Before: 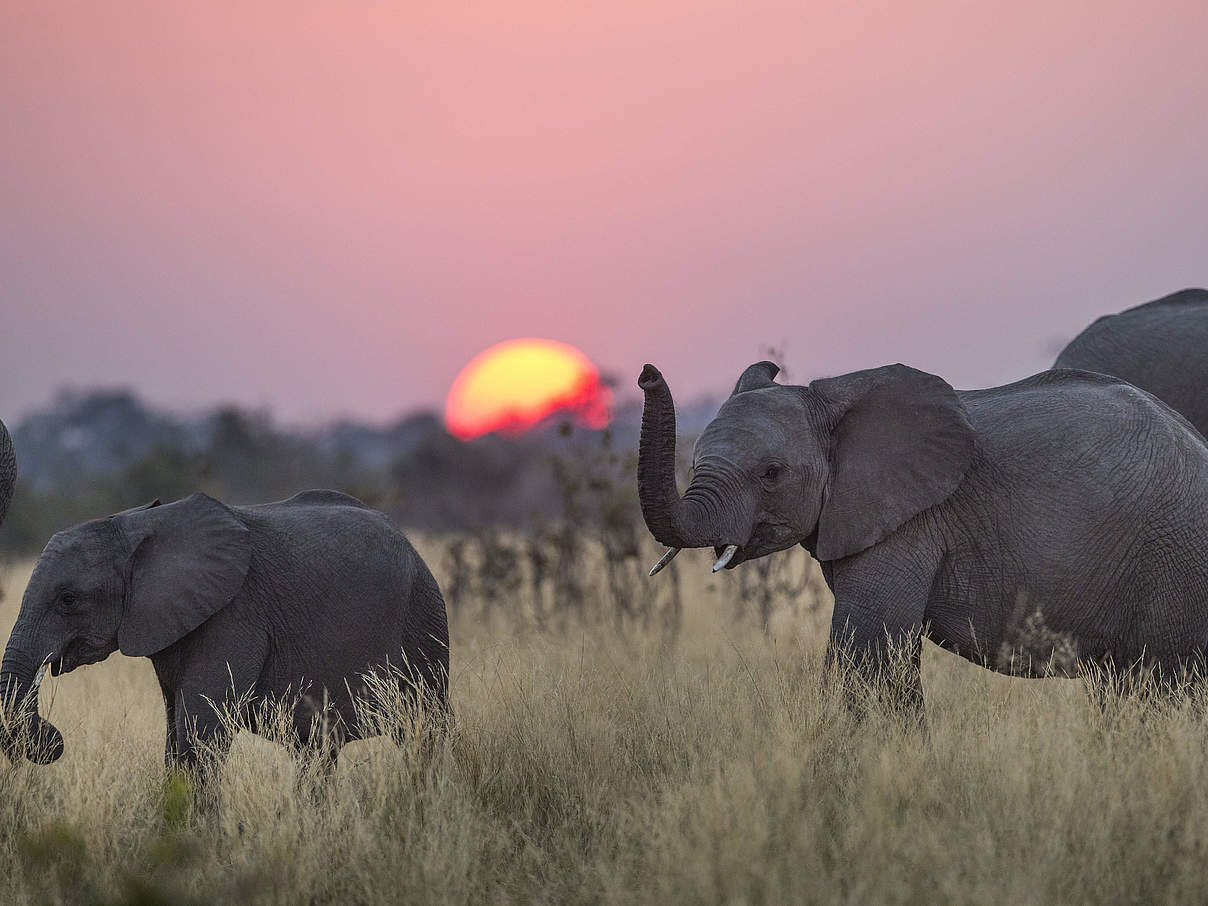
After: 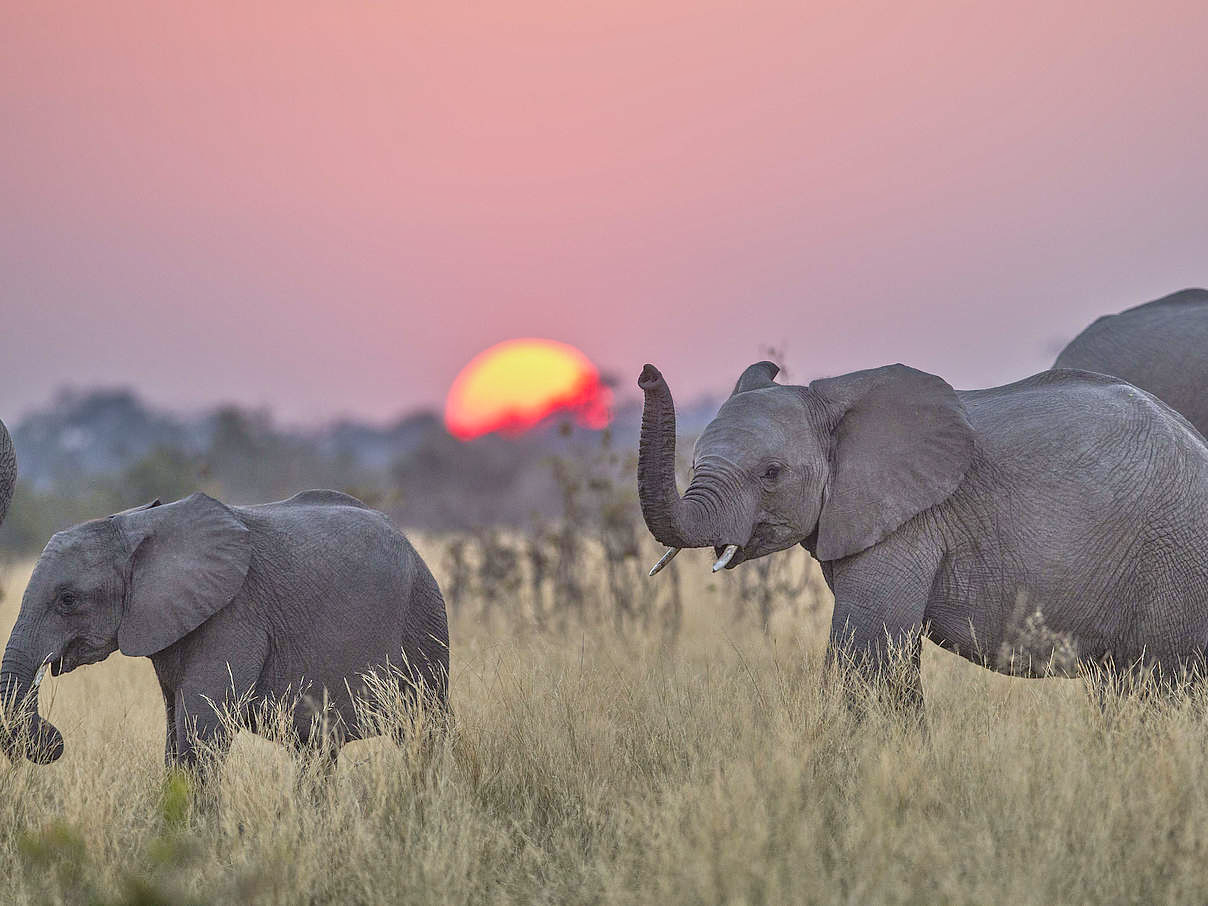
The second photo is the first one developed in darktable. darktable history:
tone equalizer: -8 EV 2 EV, -7 EV 2 EV, -6 EV 2 EV, -5 EV 2 EV, -4 EV 2 EV, -3 EV 1.5 EV, -2 EV 1 EV, -1 EV 0.5 EV
exposure: exposure -0.492 EV, compensate highlight preservation false
